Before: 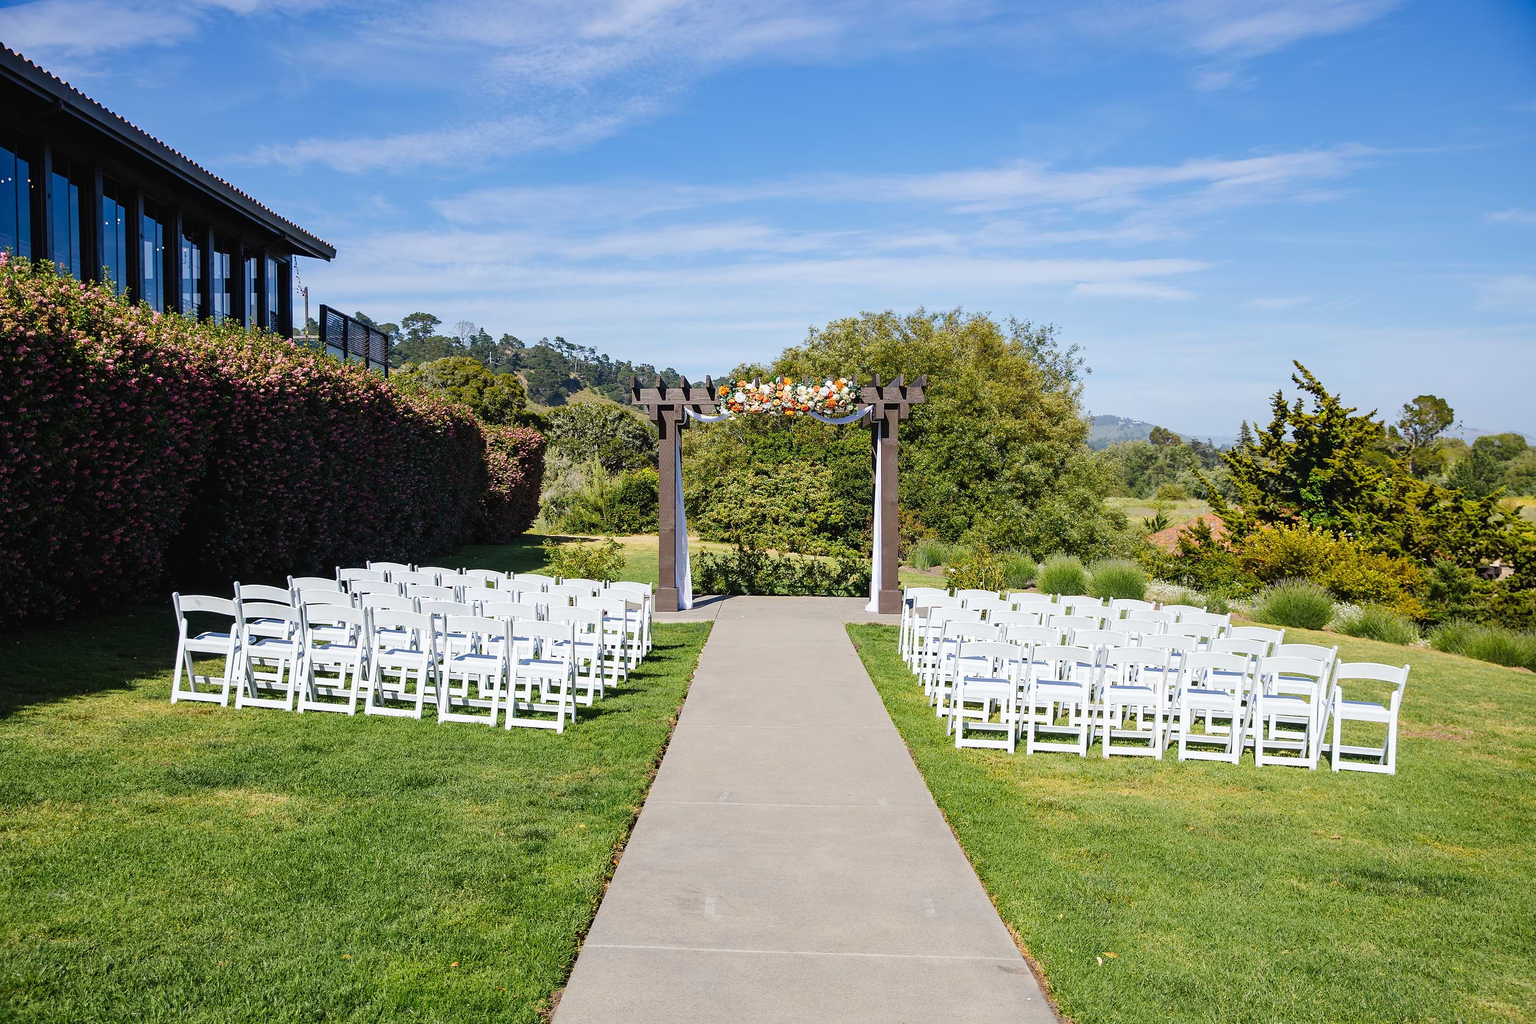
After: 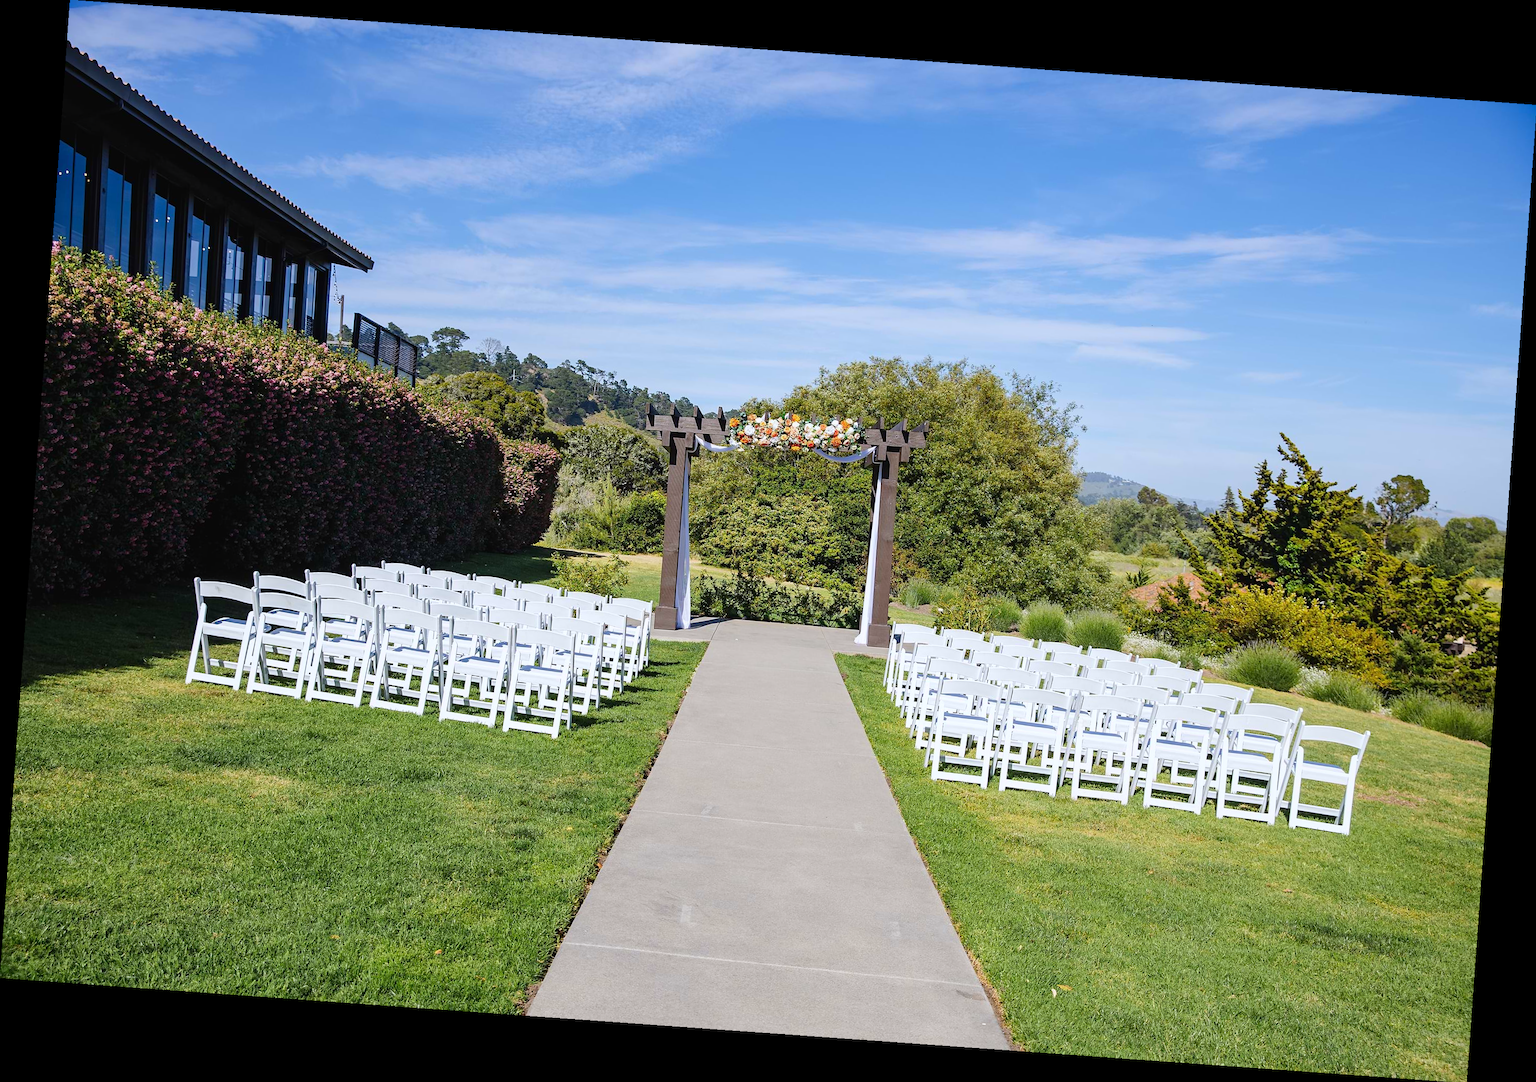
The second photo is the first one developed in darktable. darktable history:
rotate and perspective: rotation 4.1°, automatic cropping off
white balance: red 0.983, blue 1.036
